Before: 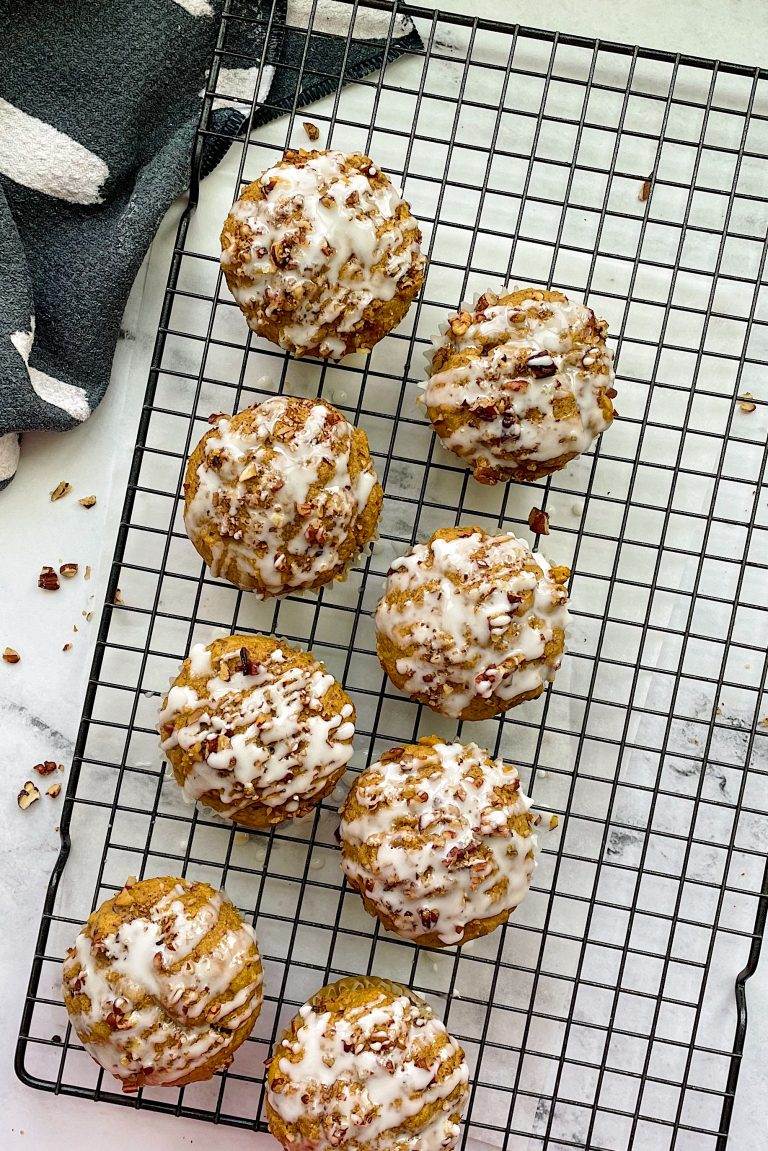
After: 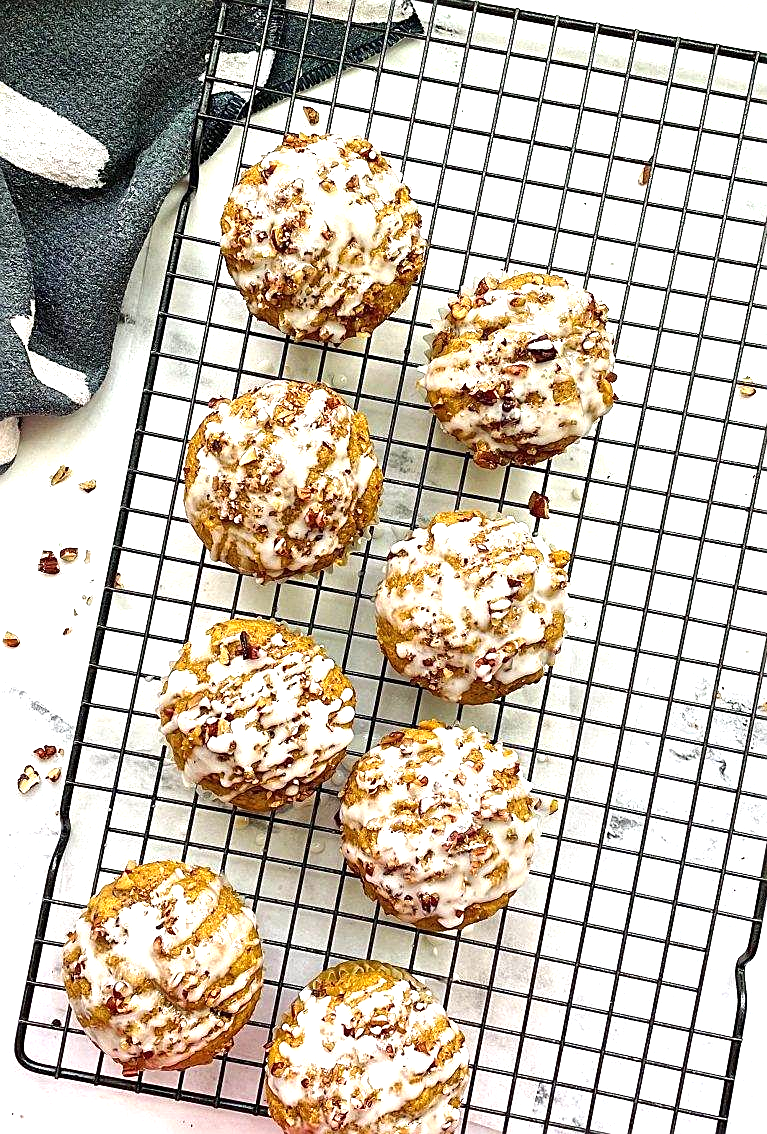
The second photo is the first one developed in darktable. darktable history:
exposure: black level correction -0.001, exposure 0.905 EV, compensate highlight preservation false
sharpen: on, module defaults
crop: top 1.398%, right 0.034%
local contrast: mode bilateral grid, contrast 20, coarseness 50, detail 120%, midtone range 0.2
